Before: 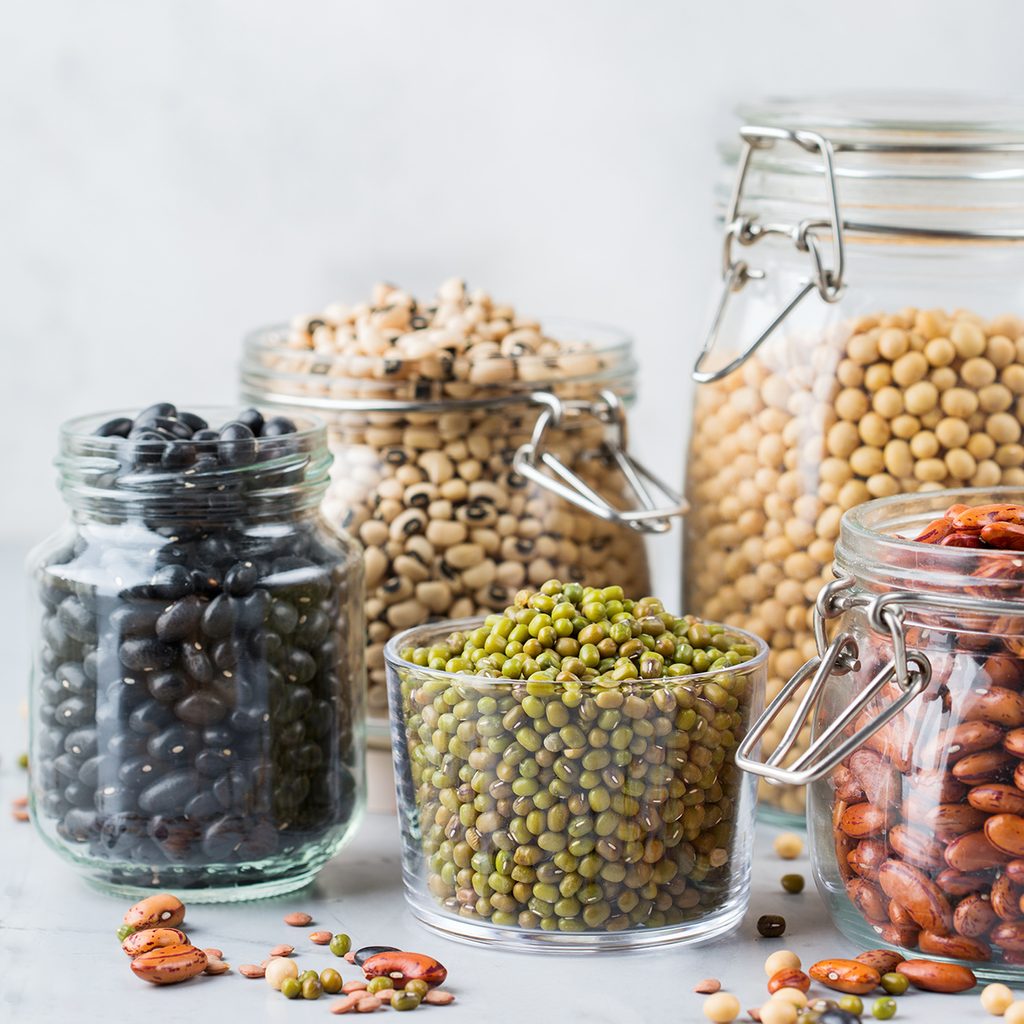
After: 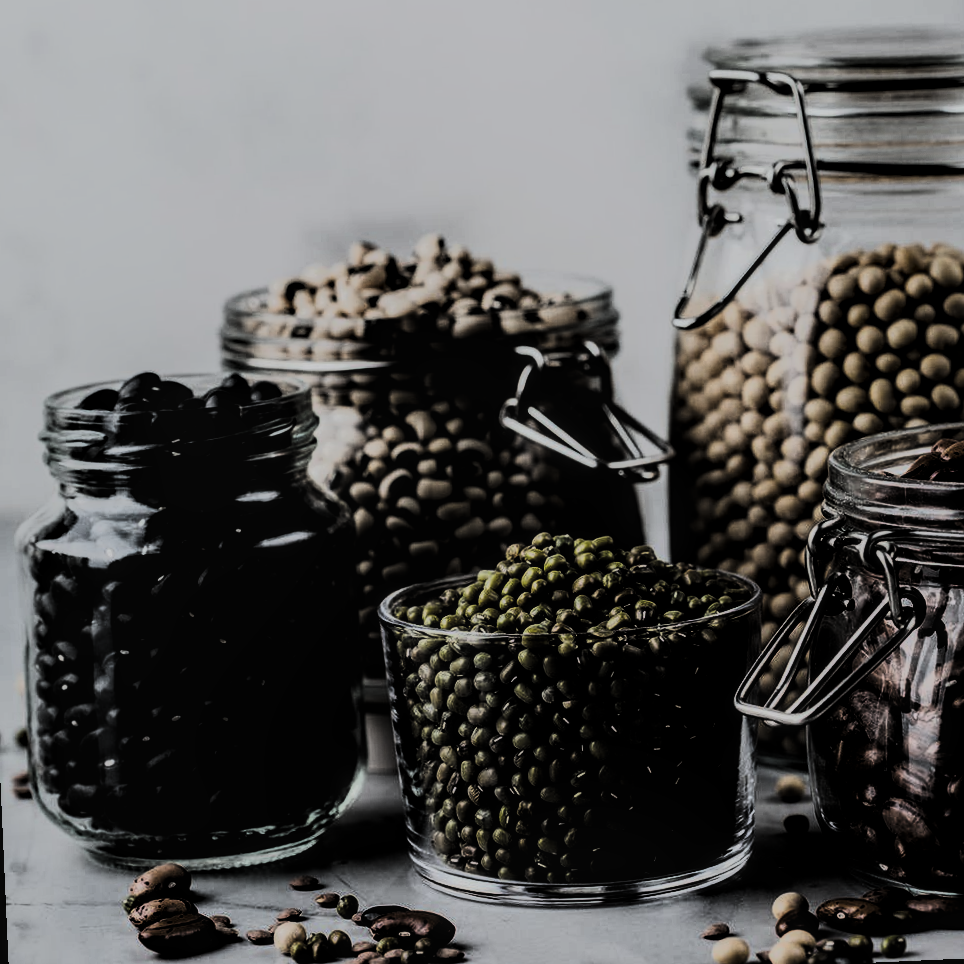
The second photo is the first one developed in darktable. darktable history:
crop: left 3.305%, top 6.436%, right 6.389%, bottom 3.258%
base curve: curves: ch0 [(0, 0) (0.025, 0.046) (0.112, 0.277) (0.467, 0.74) (0.814, 0.929) (1, 0.942)]
exposure: black level correction 0.001, exposure 0.5 EV, compensate exposure bias true, compensate highlight preservation false
tone equalizer: -8 EV 0.25 EV, -7 EV 0.417 EV, -6 EV 0.417 EV, -5 EV 0.25 EV, -3 EV -0.25 EV, -2 EV -0.417 EV, -1 EV -0.417 EV, +0 EV -0.25 EV, edges refinement/feathering 500, mask exposure compensation -1.57 EV, preserve details guided filter
levels: levels [0.721, 0.937, 0.997]
local contrast: on, module defaults
rotate and perspective: rotation -2.56°, automatic cropping off
